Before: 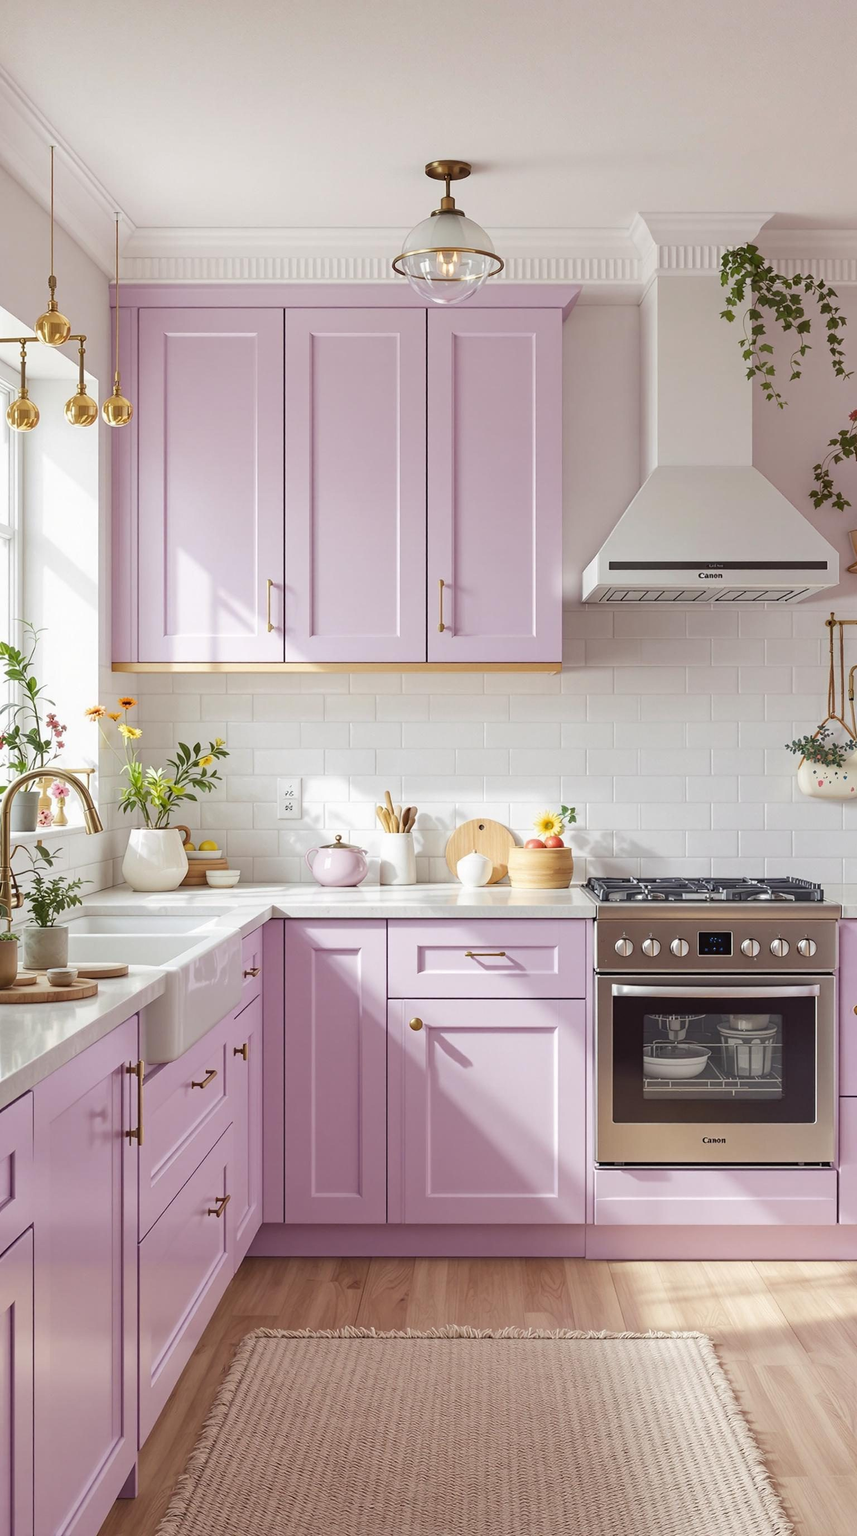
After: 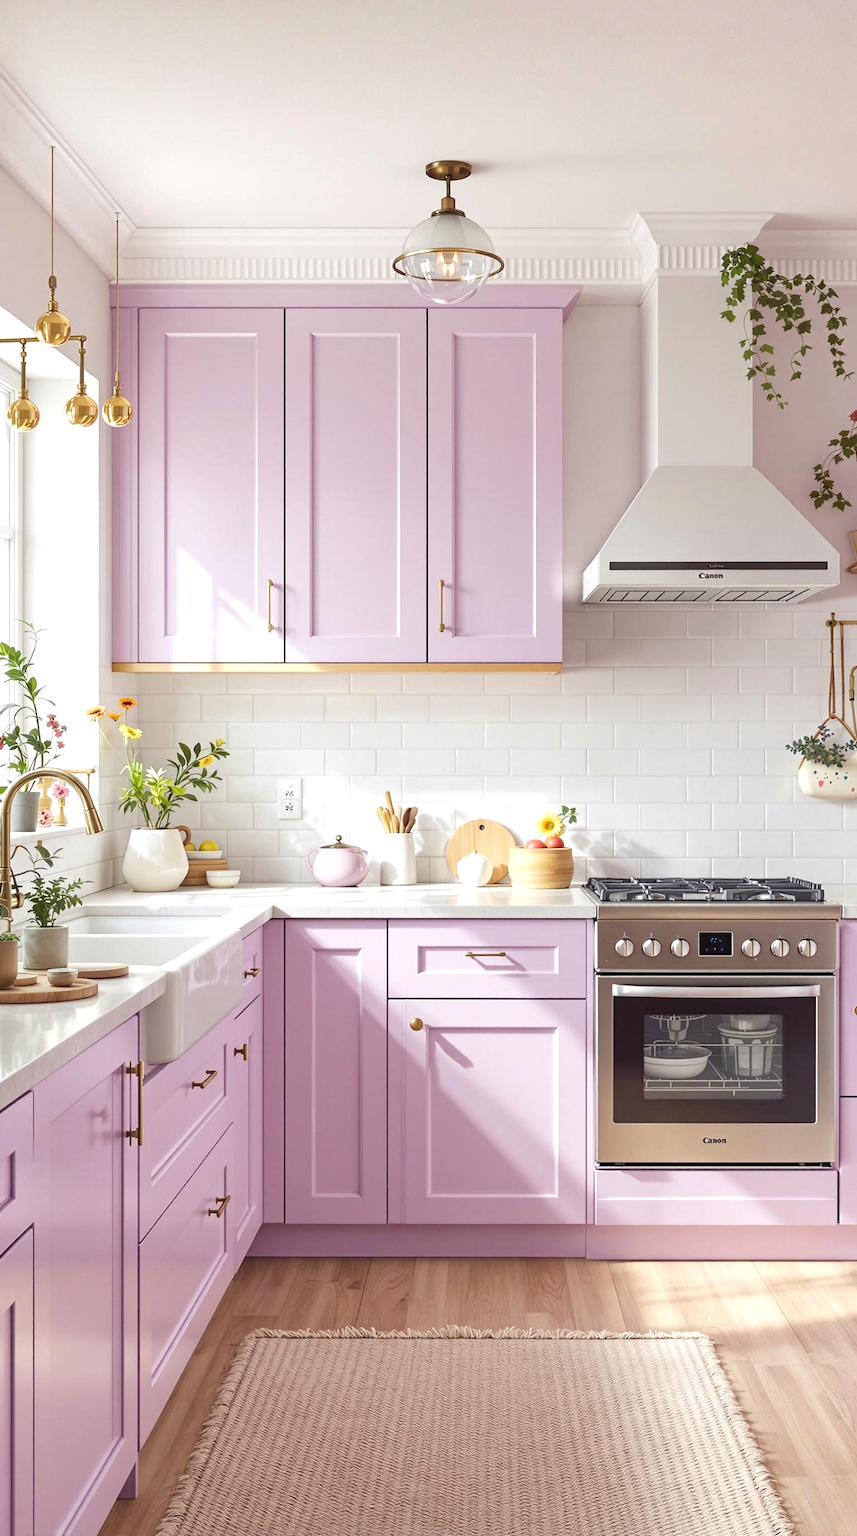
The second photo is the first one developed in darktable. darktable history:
exposure: exposure 0.375 EV, compensate highlight preservation false
